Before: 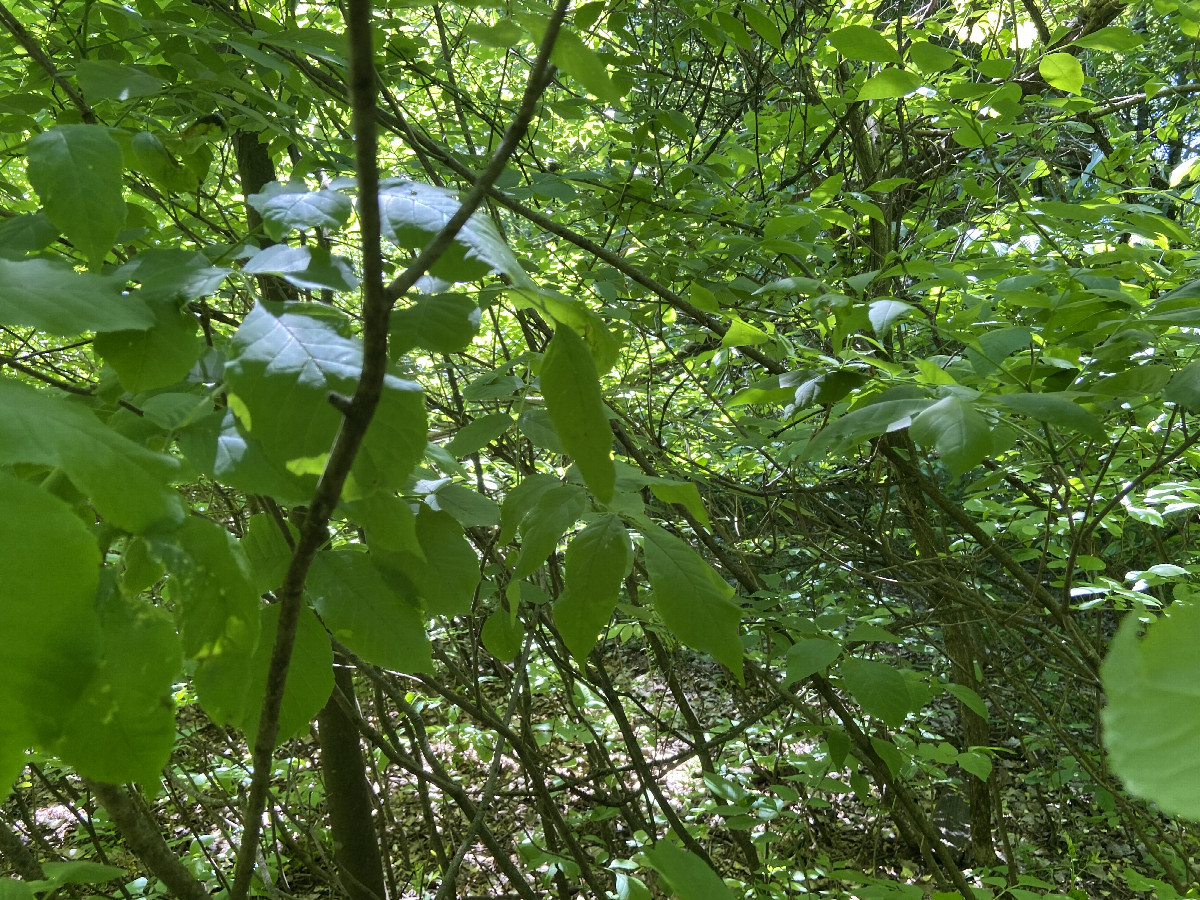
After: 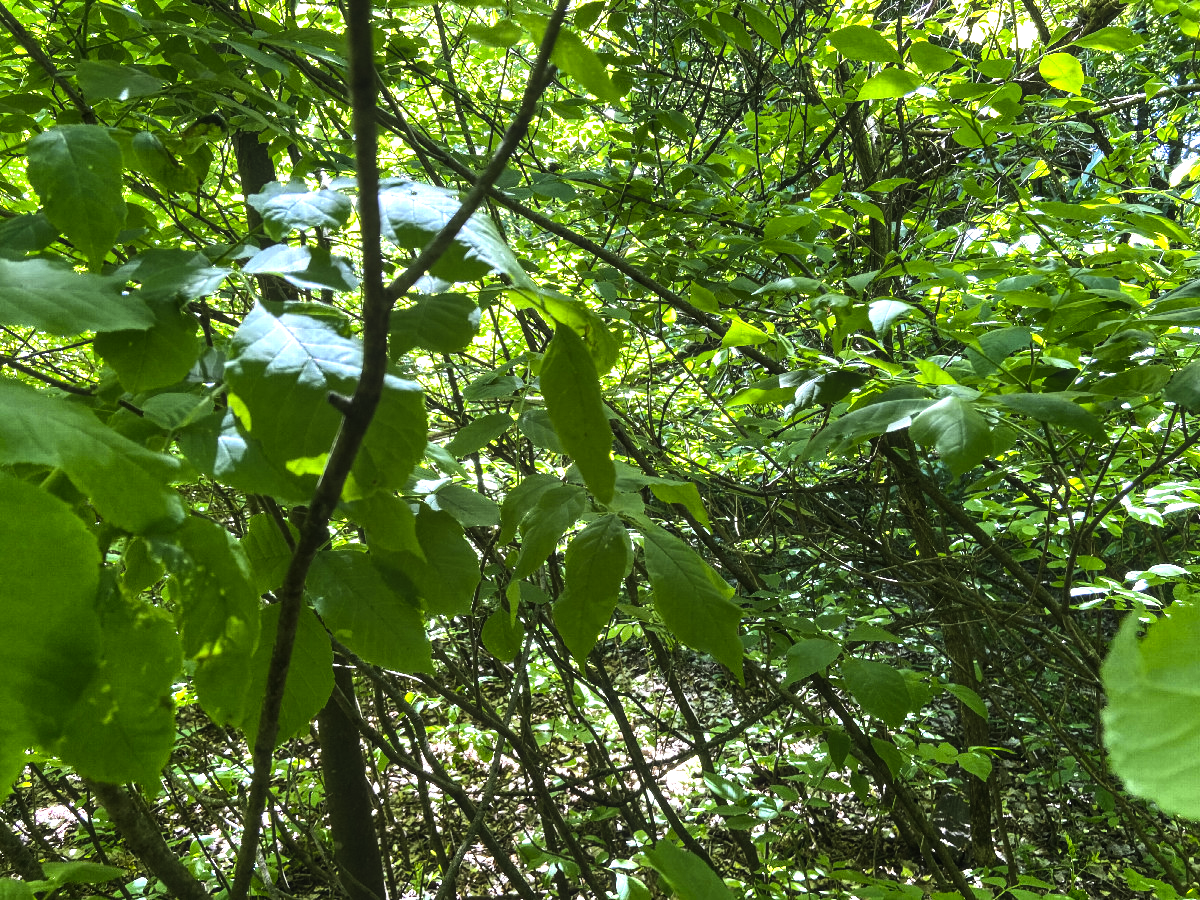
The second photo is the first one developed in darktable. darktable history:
tone equalizer: -8 EV -1.08 EV, -7 EV -1.01 EV, -6 EV -0.833 EV, -5 EV -0.596 EV, -3 EV 0.607 EV, -2 EV 0.865 EV, -1 EV 0.999 EV, +0 EV 1.06 EV, edges refinement/feathering 500, mask exposure compensation -1.57 EV, preserve details no
color balance rgb: global offset › luminance 0.498%, linear chroma grading › shadows -3.344%, linear chroma grading › highlights -4.845%, perceptual saturation grading › global saturation 25.322%
local contrast: on, module defaults
